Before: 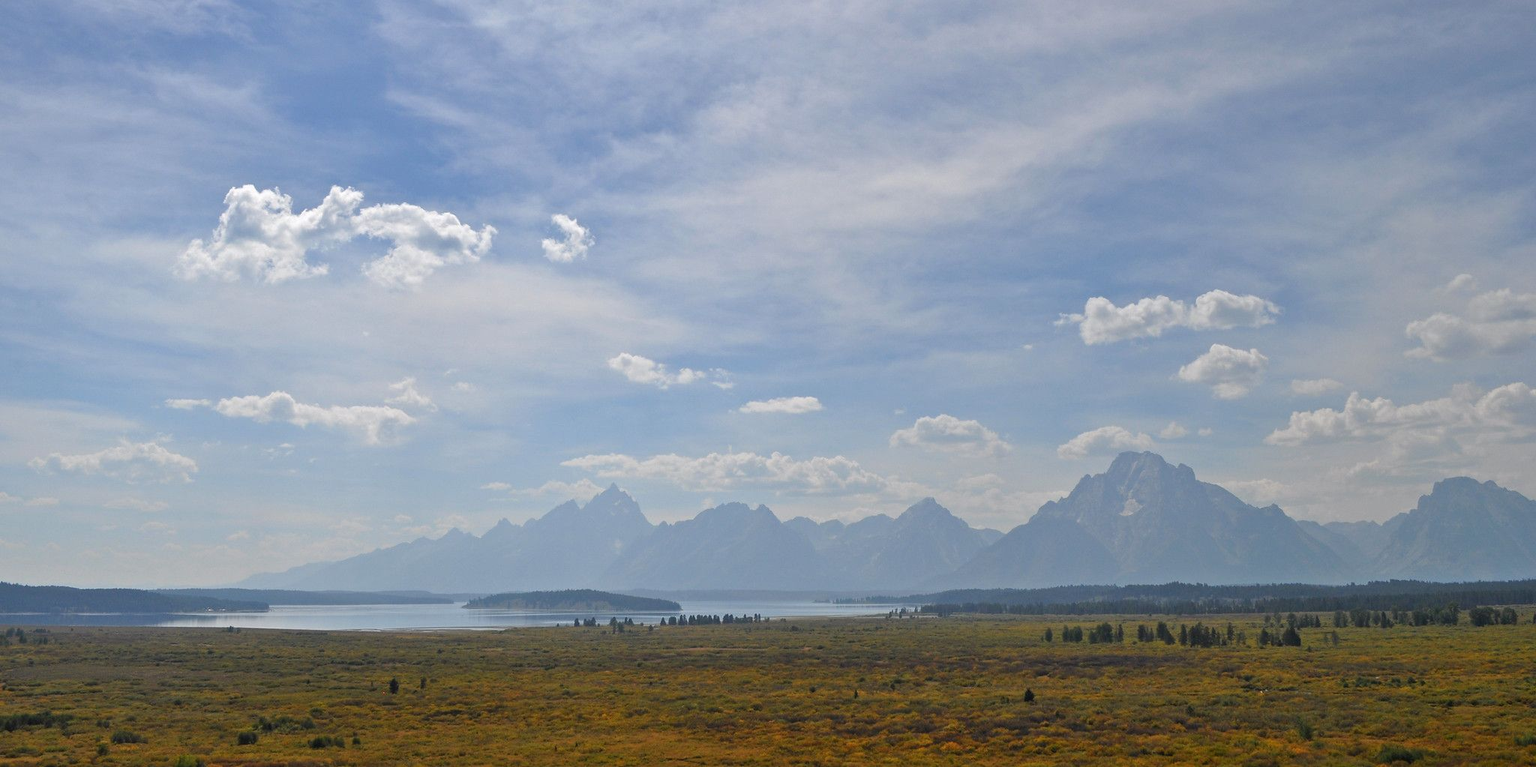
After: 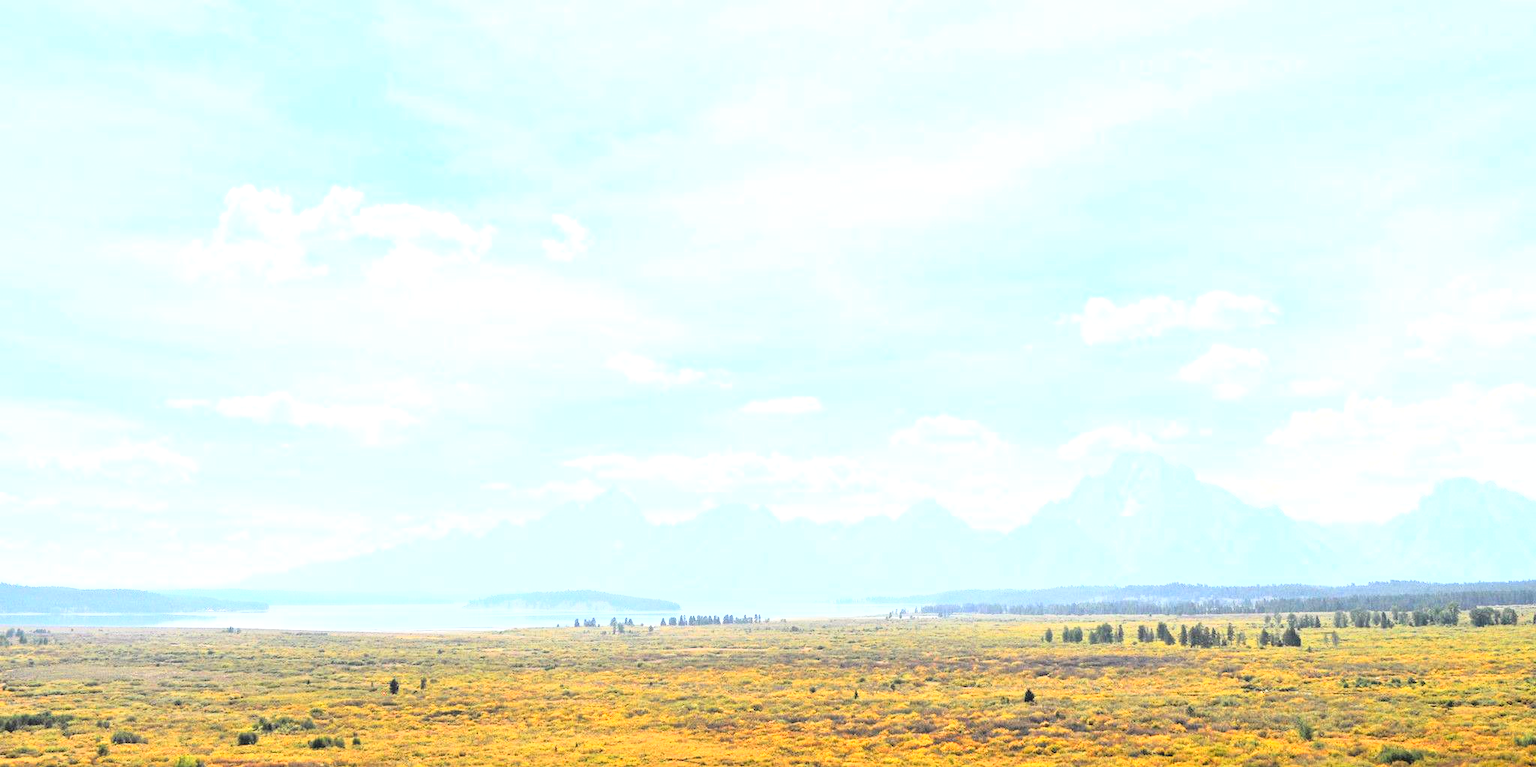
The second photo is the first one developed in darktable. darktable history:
exposure: black level correction 0, exposure 1.685 EV, compensate highlight preservation false
base curve: curves: ch0 [(0, 0) (0.026, 0.03) (0.109, 0.232) (0.351, 0.748) (0.669, 0.968) (1, 1)]
